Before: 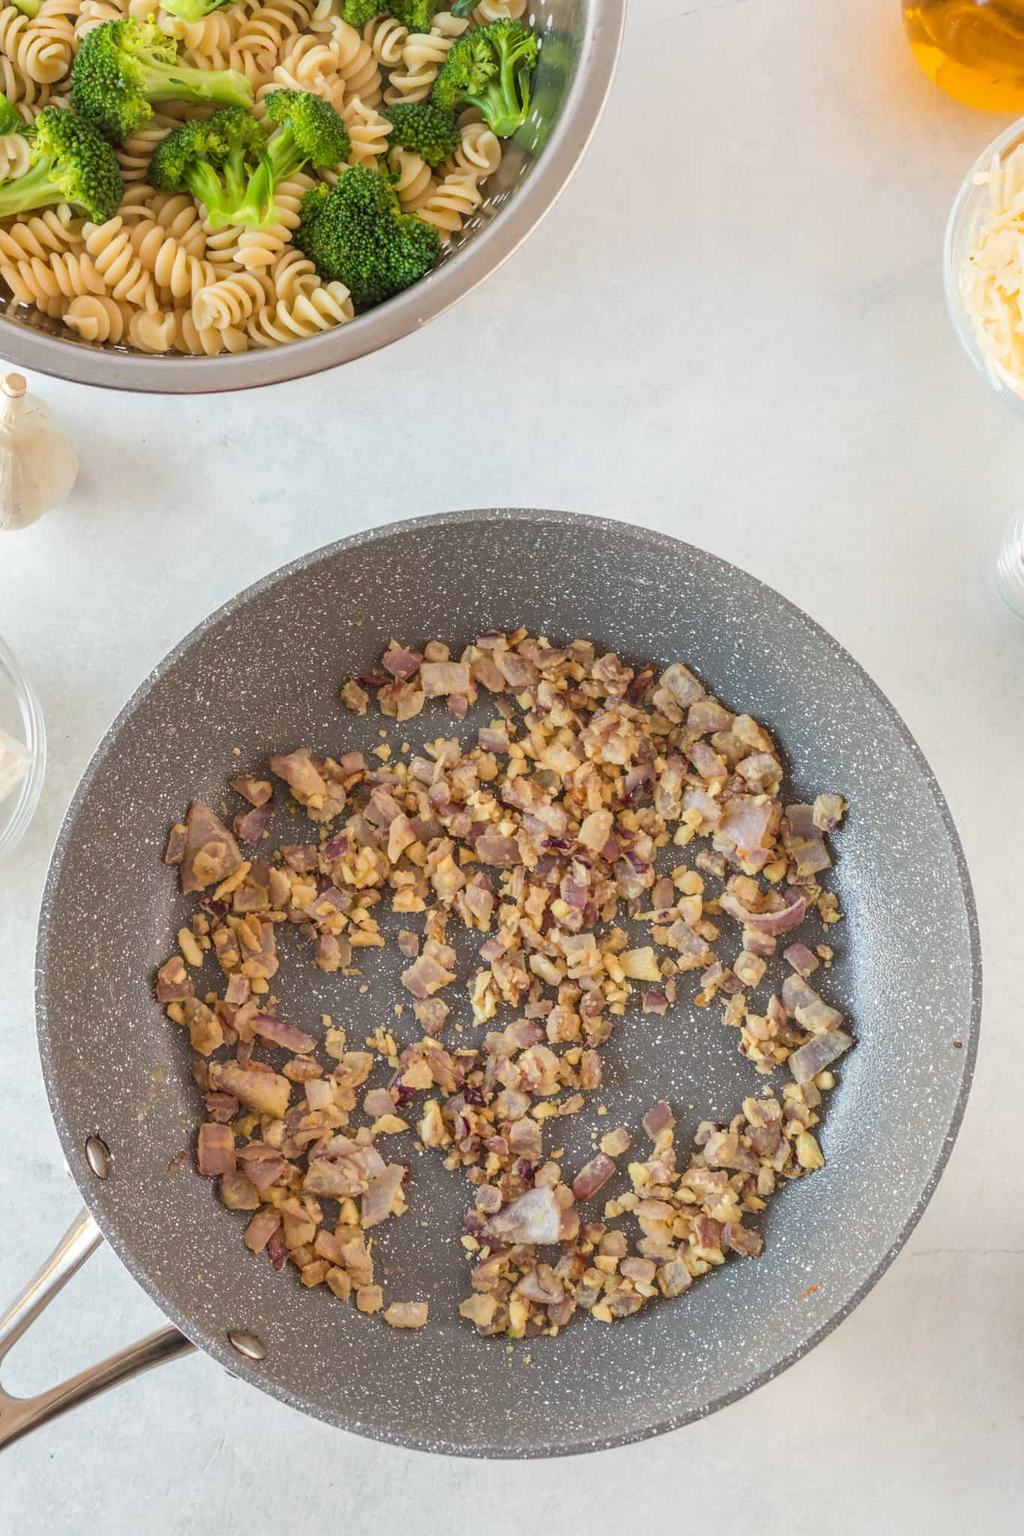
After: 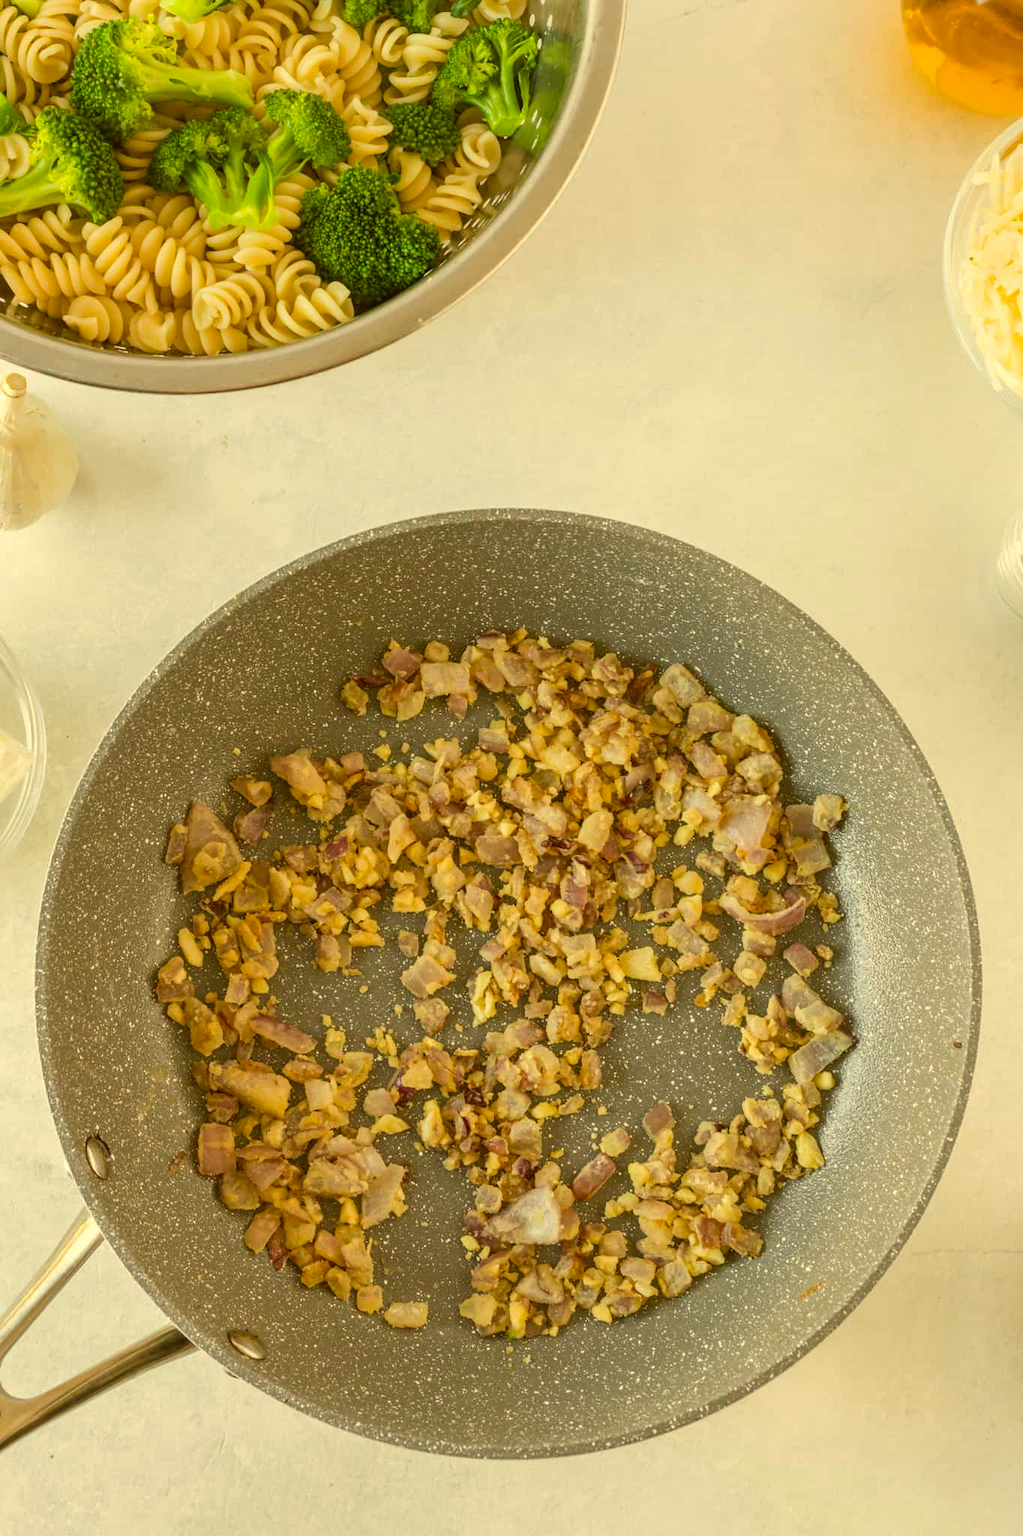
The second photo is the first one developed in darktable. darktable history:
color correction: highlights a* 0.089, highlights b* 29.6, shadows a* -0.268, shadows b* 21.16
